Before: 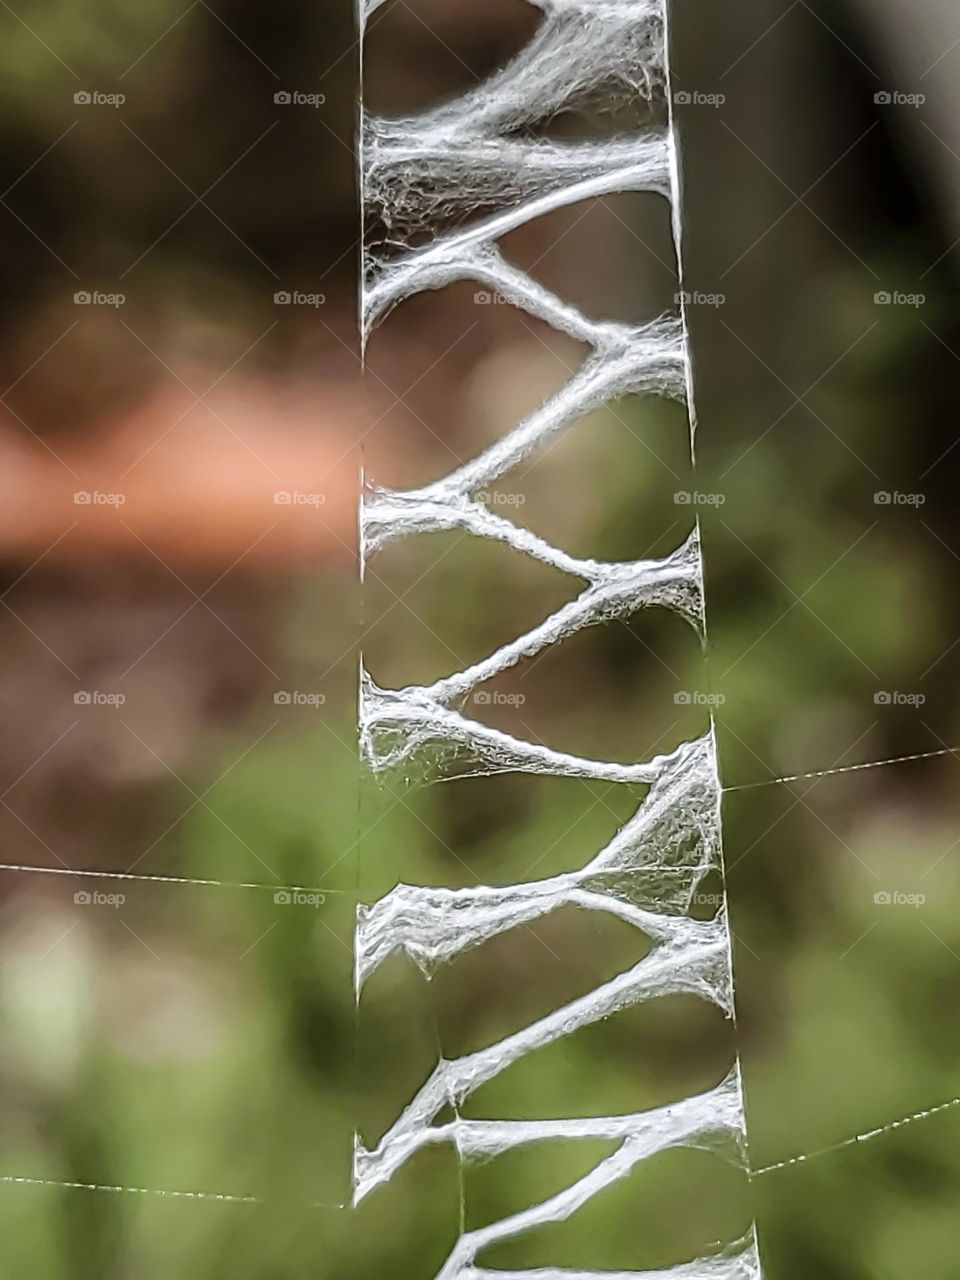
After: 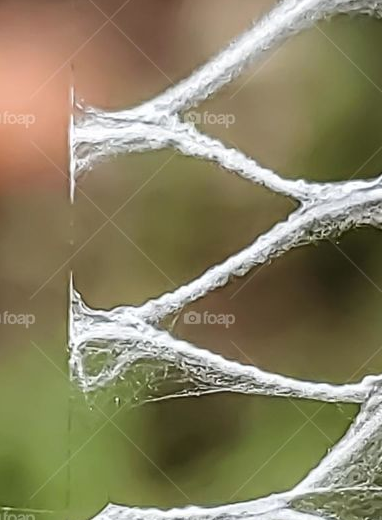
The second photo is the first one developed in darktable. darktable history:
exposure: compensate highlight preservation false
crop: left 30.227%, top 29.713%, right 29.93%, bottom 29.624%
